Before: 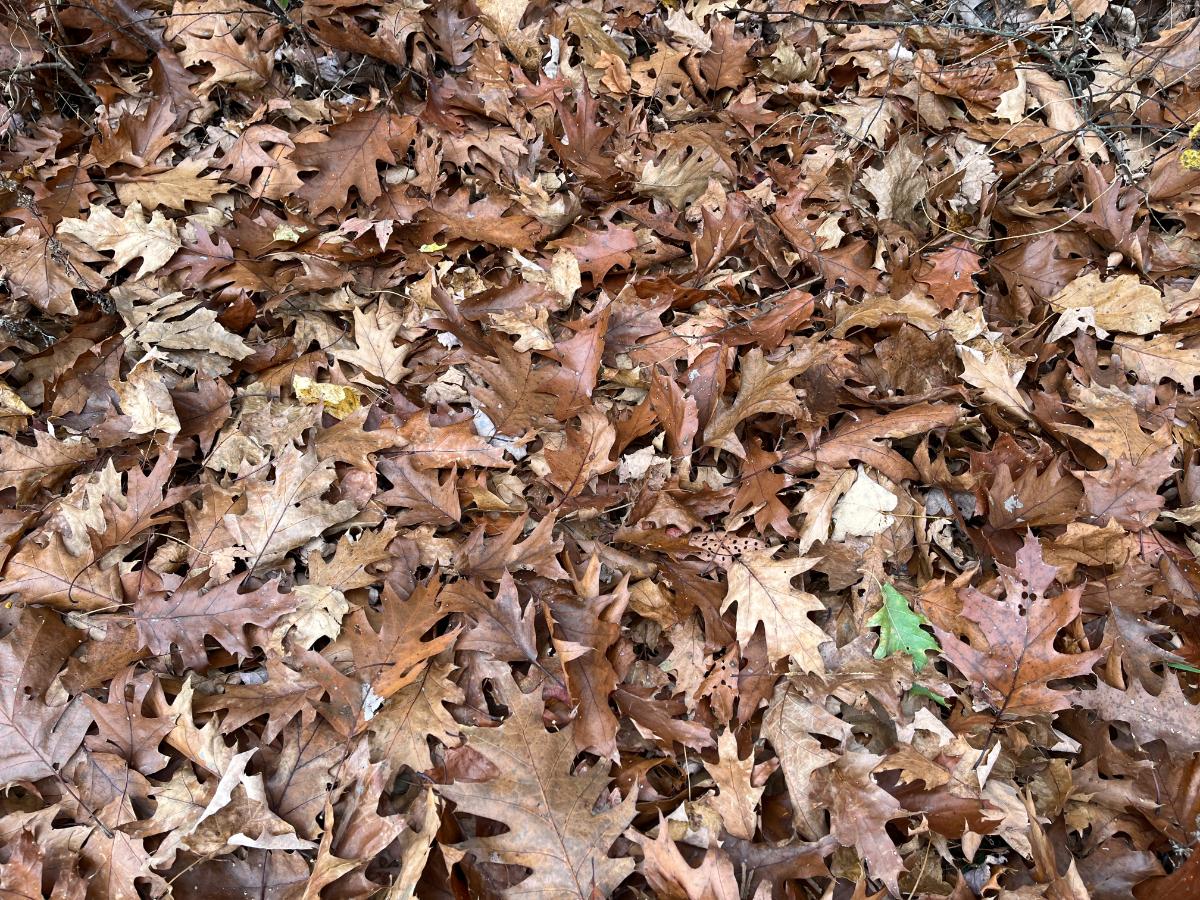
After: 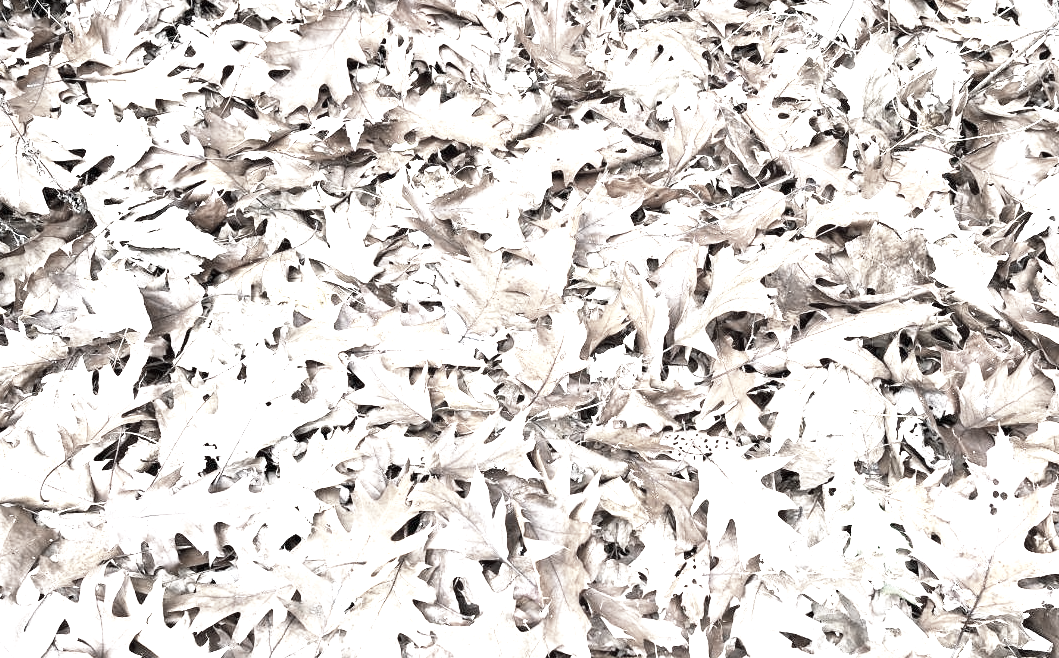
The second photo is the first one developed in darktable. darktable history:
base curve: curves: ch0 [(0, 0) (0.688, 0.865) (1, 1)], preserve colors none
color correction: highlights b* -0.014, saturation 0.171
exposure: exposure 2.277 EV, compensate highlight preservation false
crop and rotate: left 2.45%, top 11.3%, right 9.298%, bottom 15.58%
tone equalizer: edges refinement/feathering 500, mask exposure compensation -1.57 EV, preserve details no
